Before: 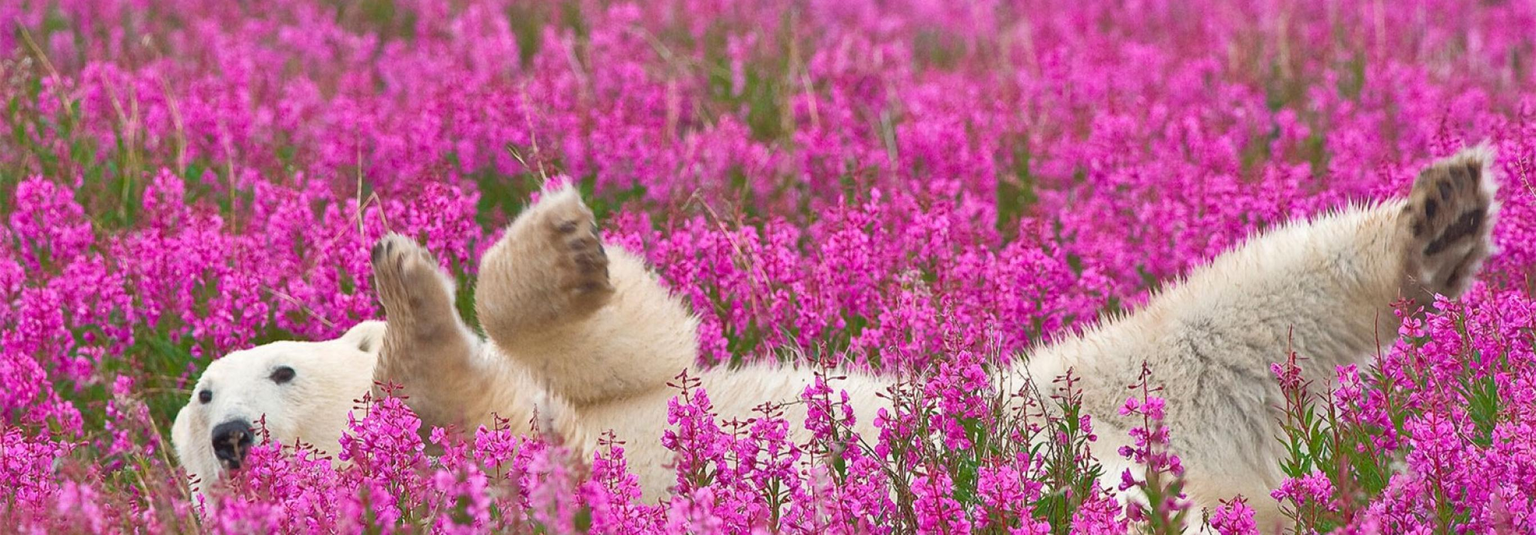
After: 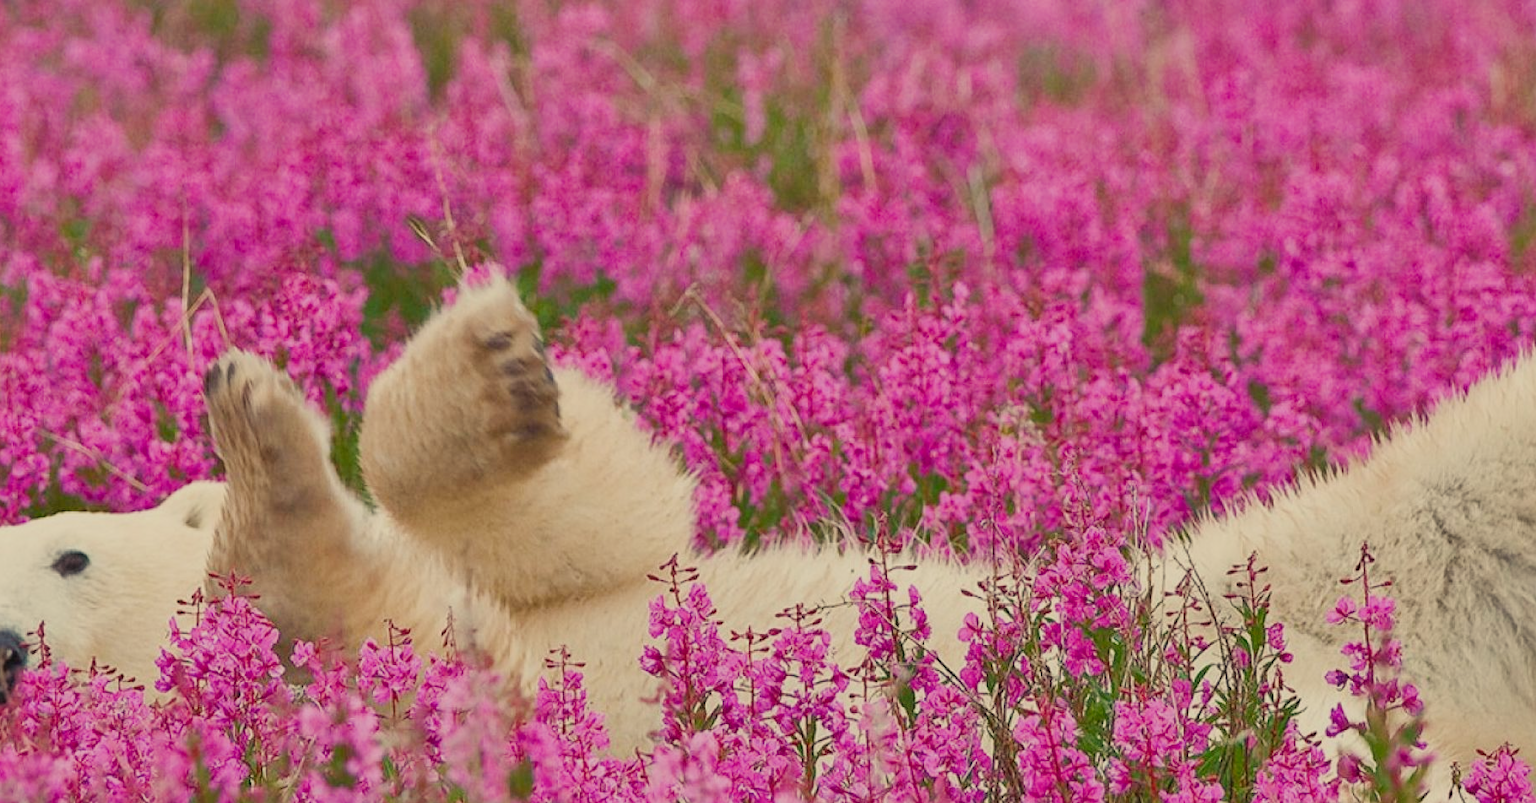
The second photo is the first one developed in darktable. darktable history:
crop and rotate: left 15.38%, right 17.976%
filmic rgb: black relative exposure -7.65 EV, white relative exposure 4.56 EV, hardness 3.61
tone equalizer: edges refinement/feathering 500, mask exposure compensation -1.57 EV, preserve details no
color balance rgb: highlights gain › chroma 7.967%, highlights gain › hue 80.86°, global offset › luminance 0.491%, linear chroma grading › global chroma -15.608%, perceptual saturation grading › global saturation 20%, perceptual saturation grading › highlights -25.377%, perceptual saturation grading › shadows 24.458%
